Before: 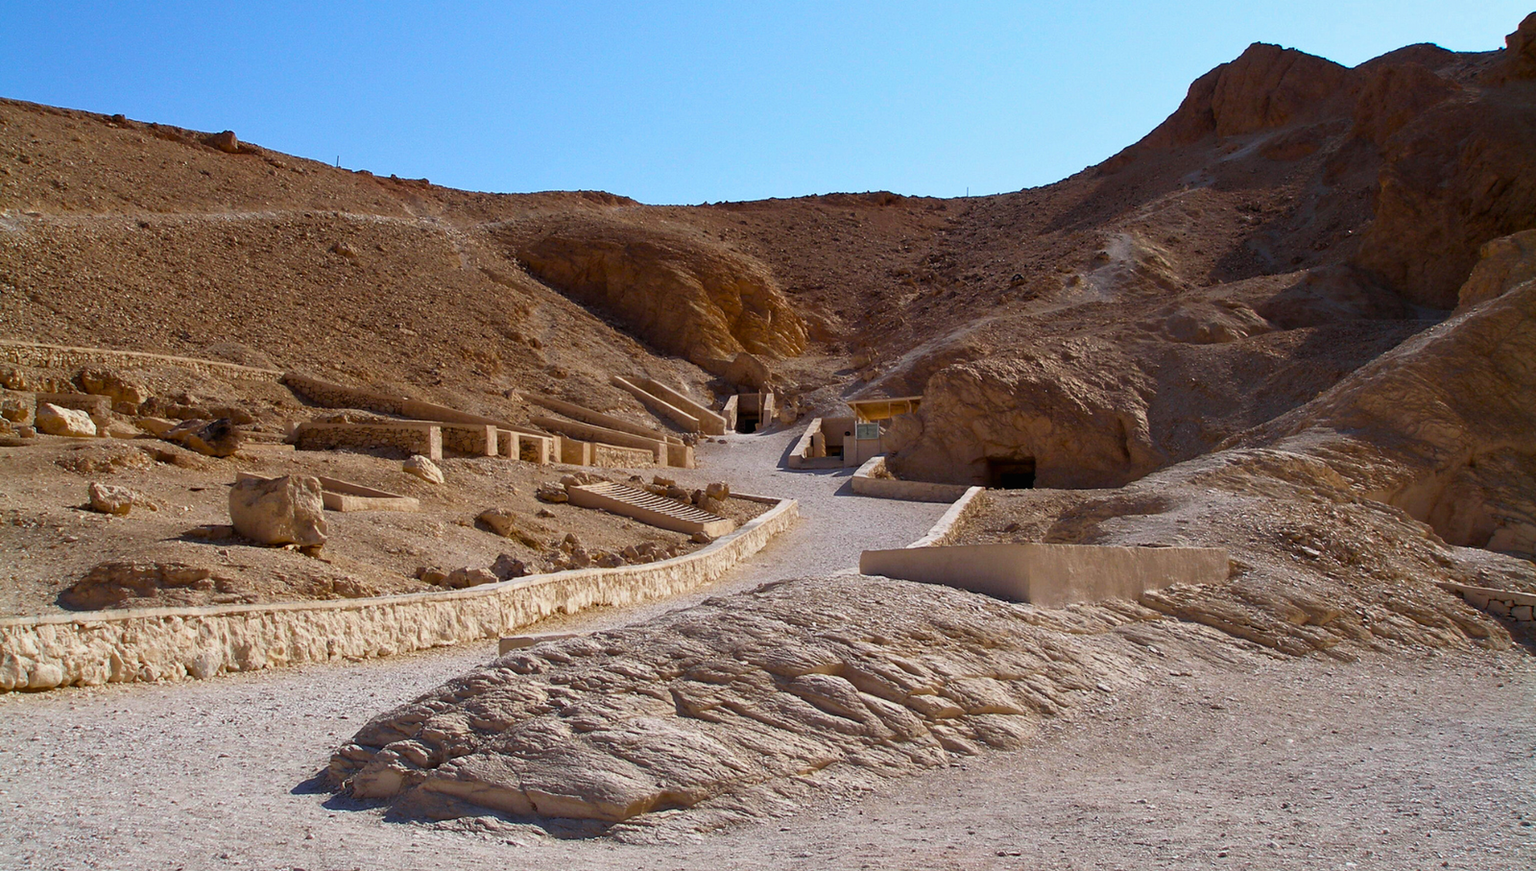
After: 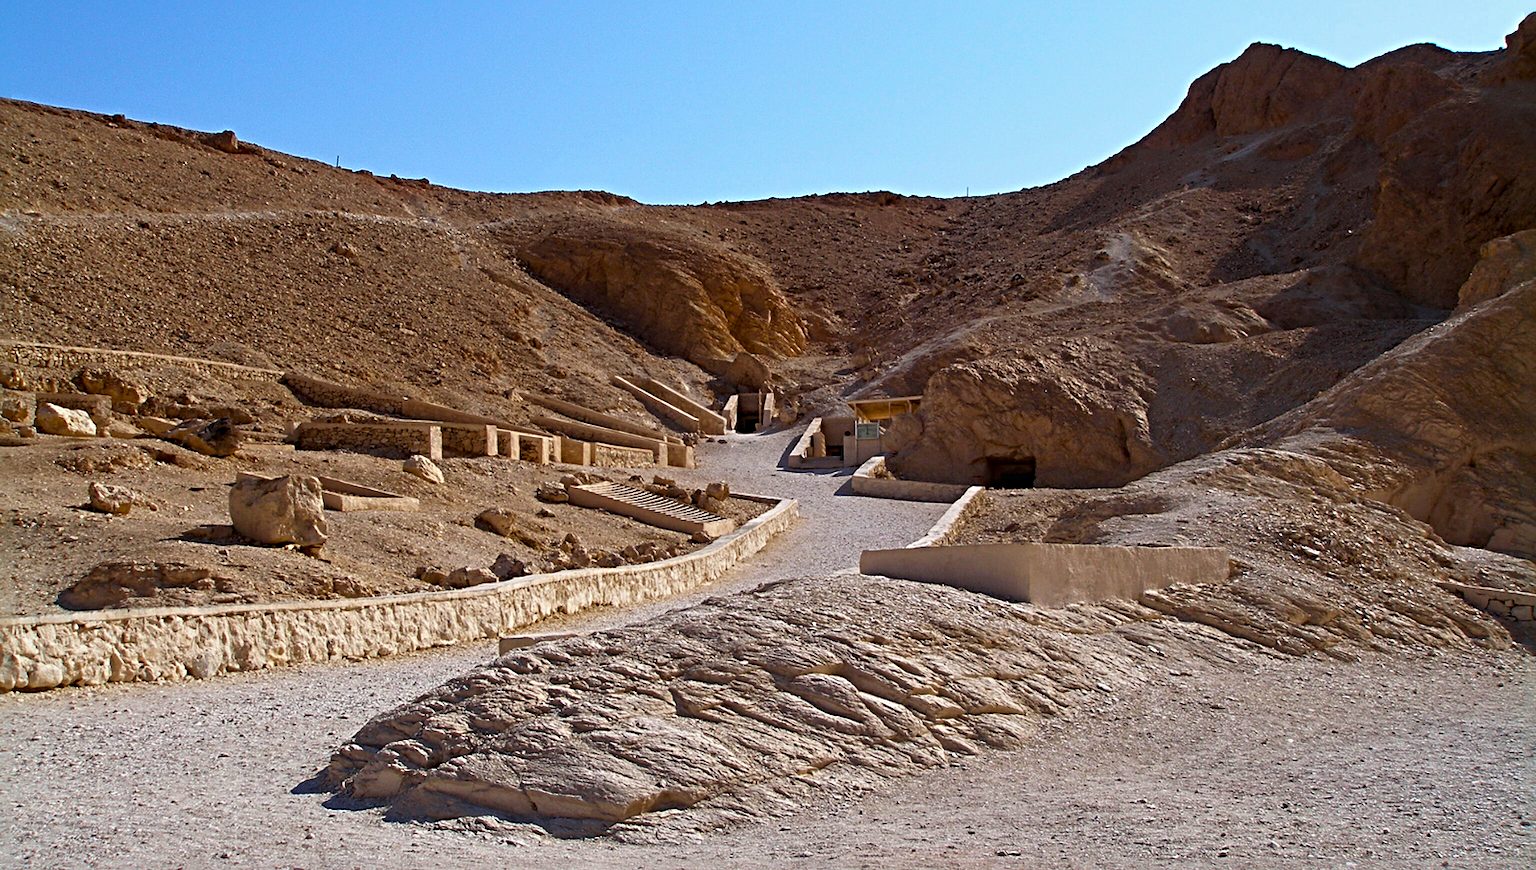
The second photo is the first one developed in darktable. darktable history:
sharpen: radius 4.913
